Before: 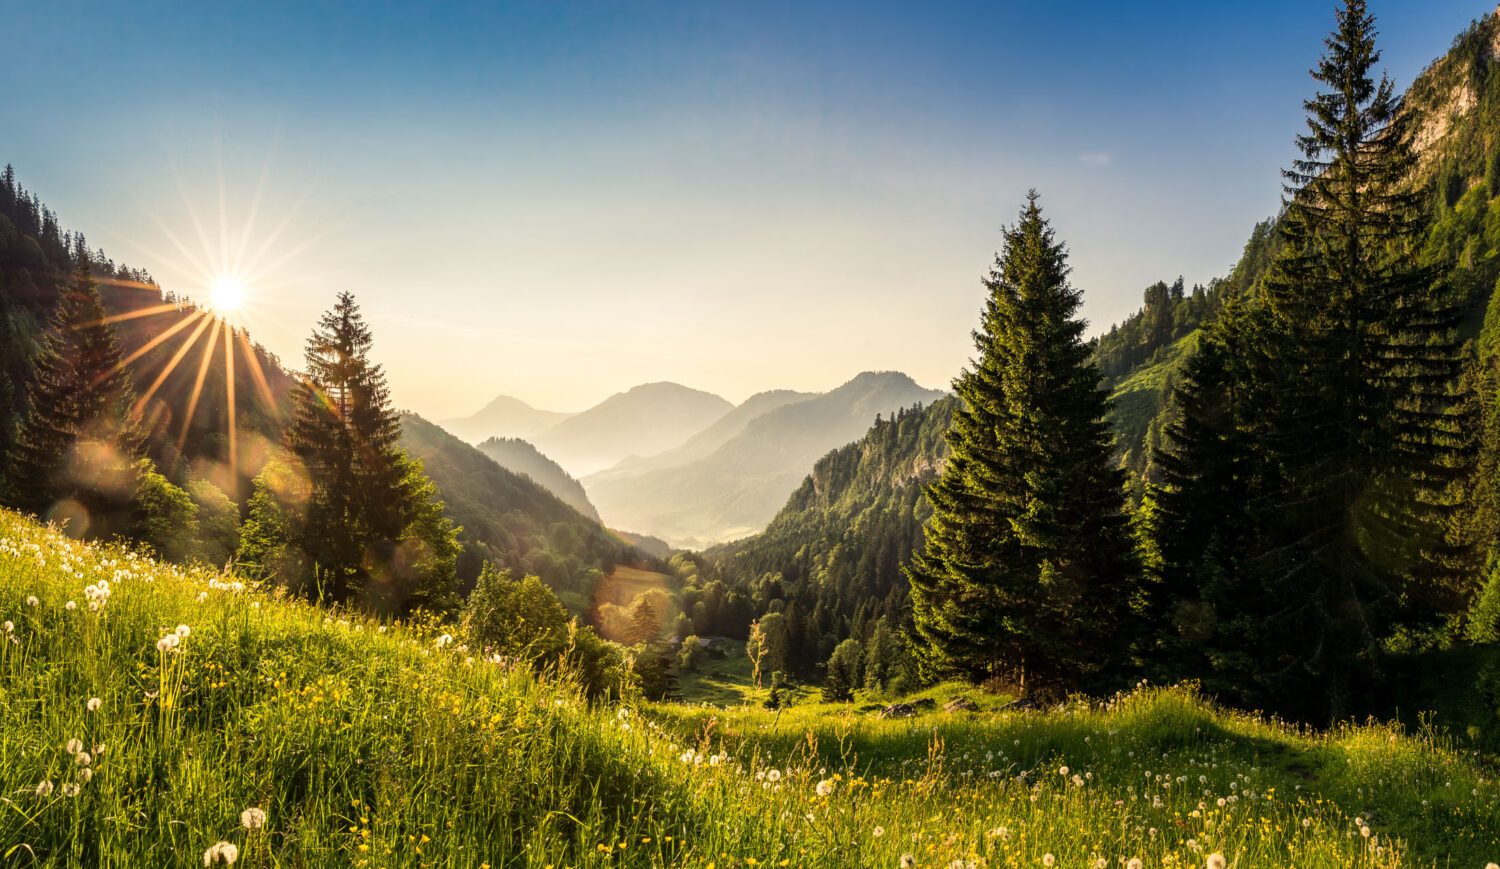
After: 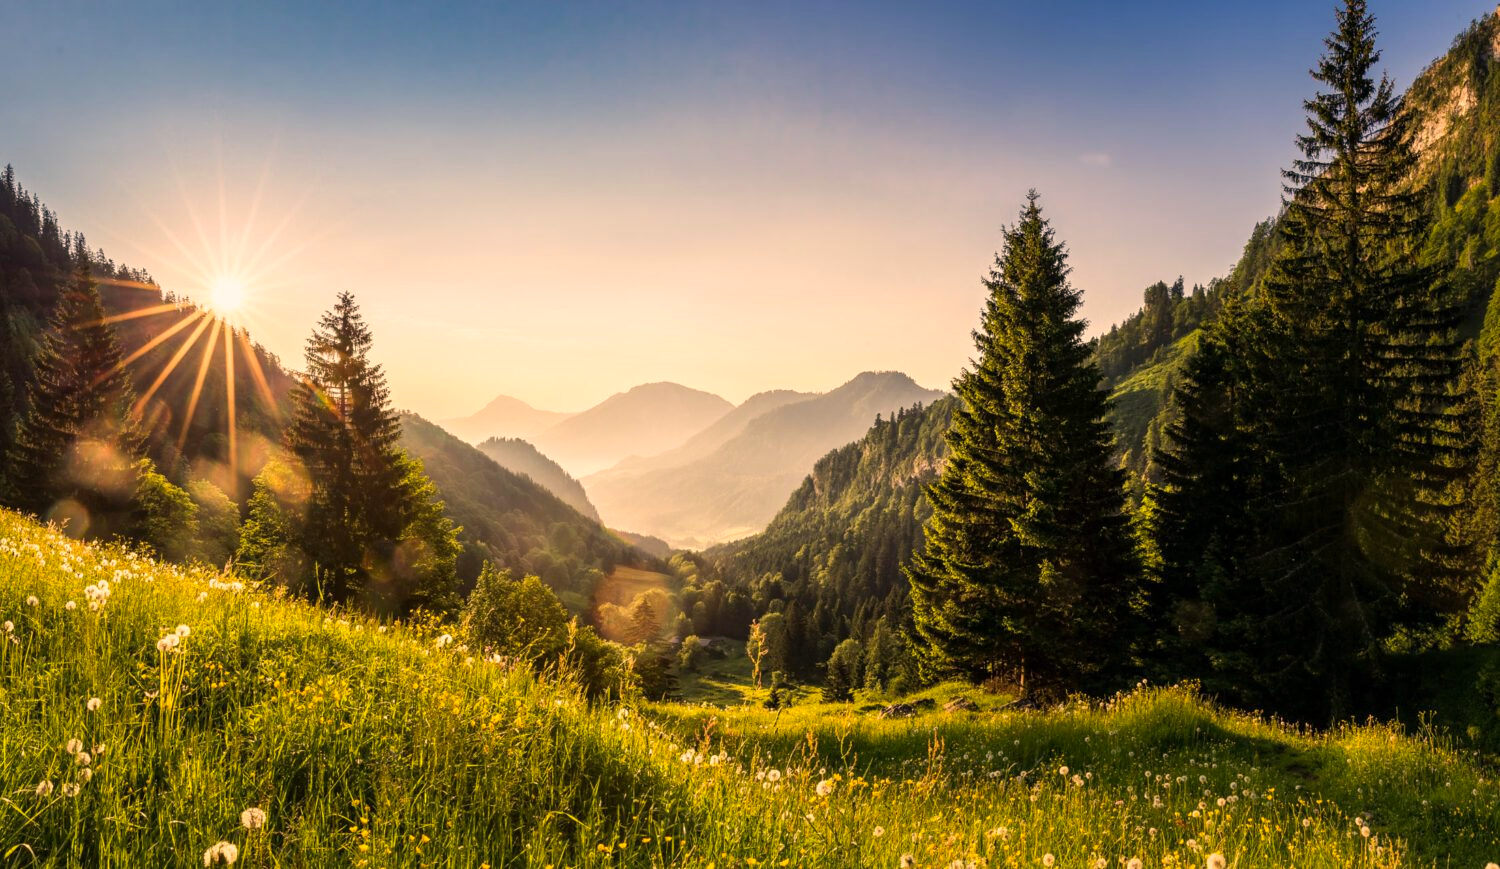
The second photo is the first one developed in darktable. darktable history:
exposure: compensate highlight preservation false
color correction: highlights a* 11.96, highlights b* 11.58
